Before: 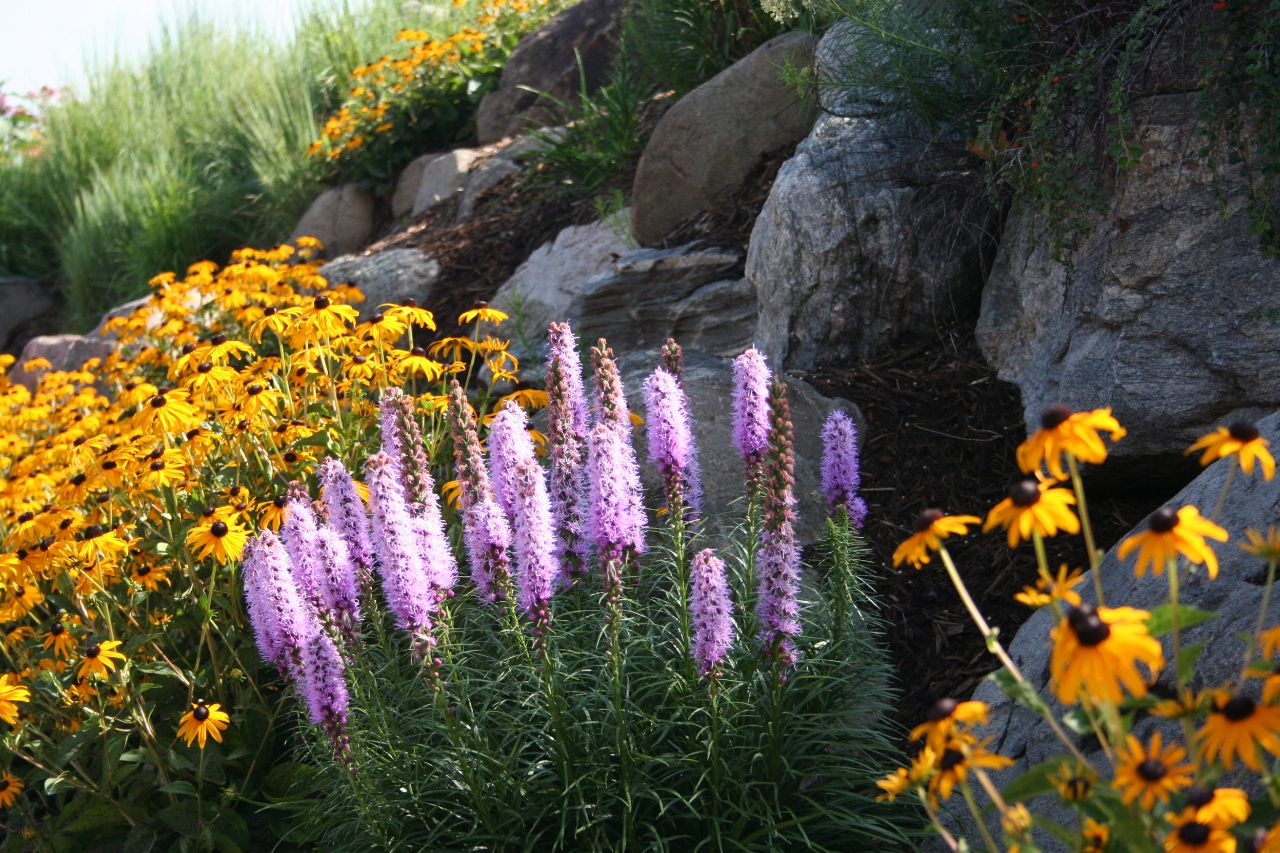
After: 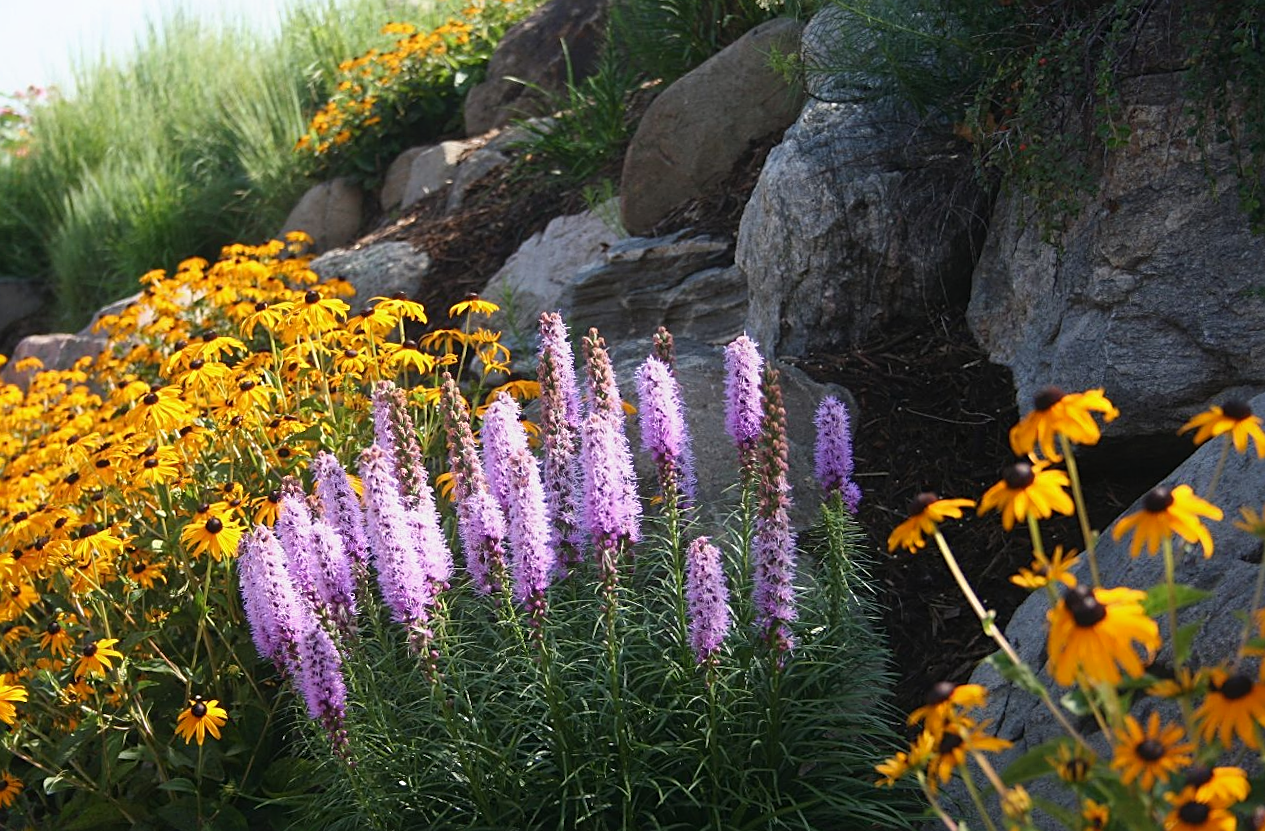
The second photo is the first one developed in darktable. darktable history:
sharpen: on, module defaults
rotate and perspective: rotation -1°, crop left 0.011, crop right 0.989, crop top 0.025, crop bottom 0.975
contrast equalizer: octaves 7, y [[0.6 ×6], [0.55 ×6], [0 ×6], [0 ×6], [0 ×6]], mix -0.3
